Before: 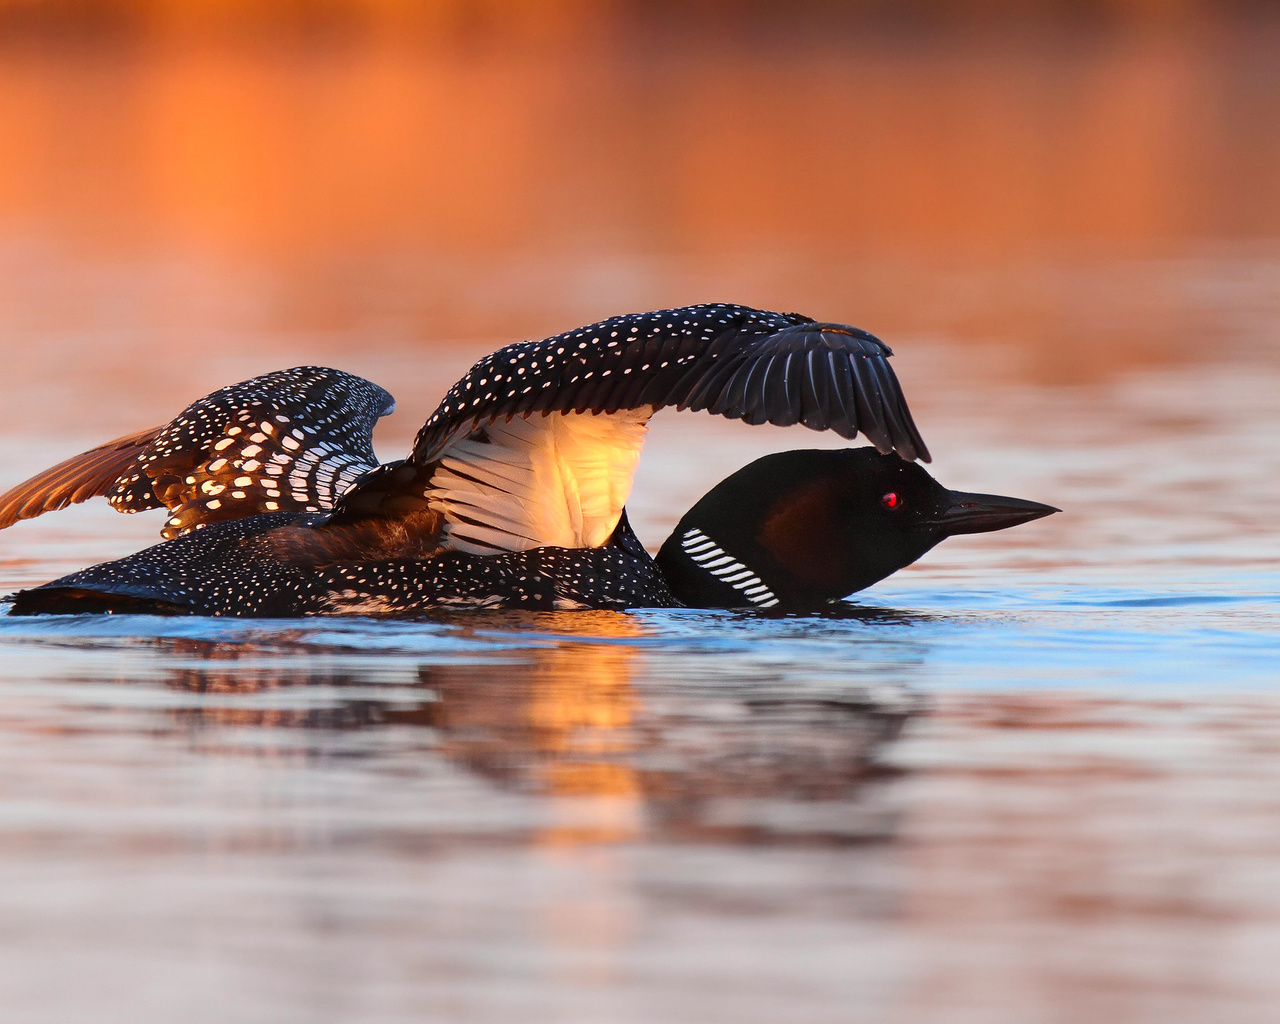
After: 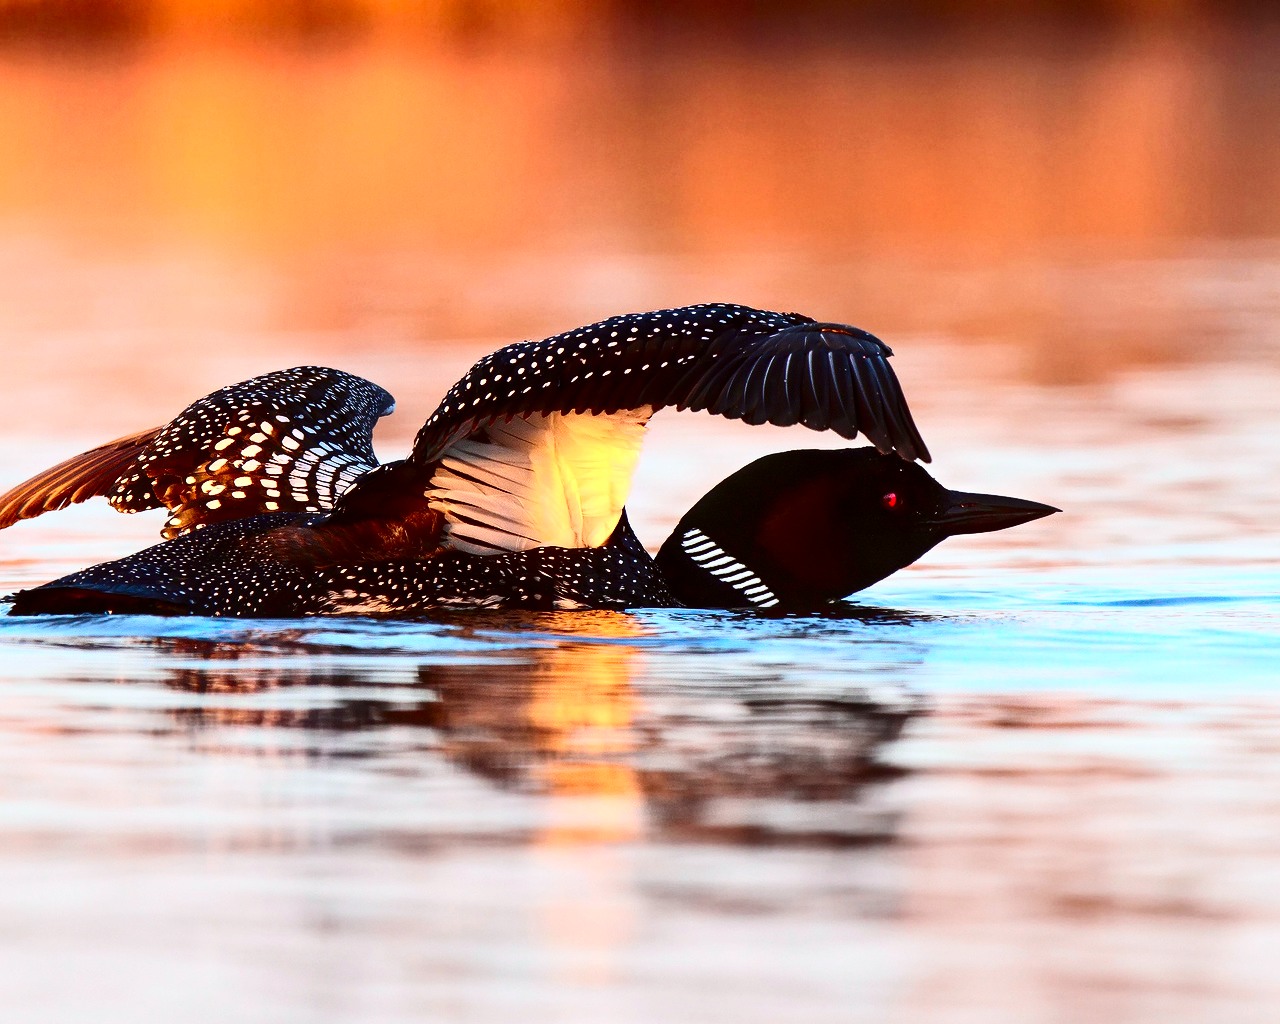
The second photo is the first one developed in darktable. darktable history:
color correction: highlights a* -2.86, highlights b* -2.52, shadows a* 2.41, shadows b* 2.99
local contrast: highlights 107%, shadows 99%, detail 119%, midtone range 0.2
contrast brightness saturation: contrast 0.408, brightness 0.042, saturation 0.248
